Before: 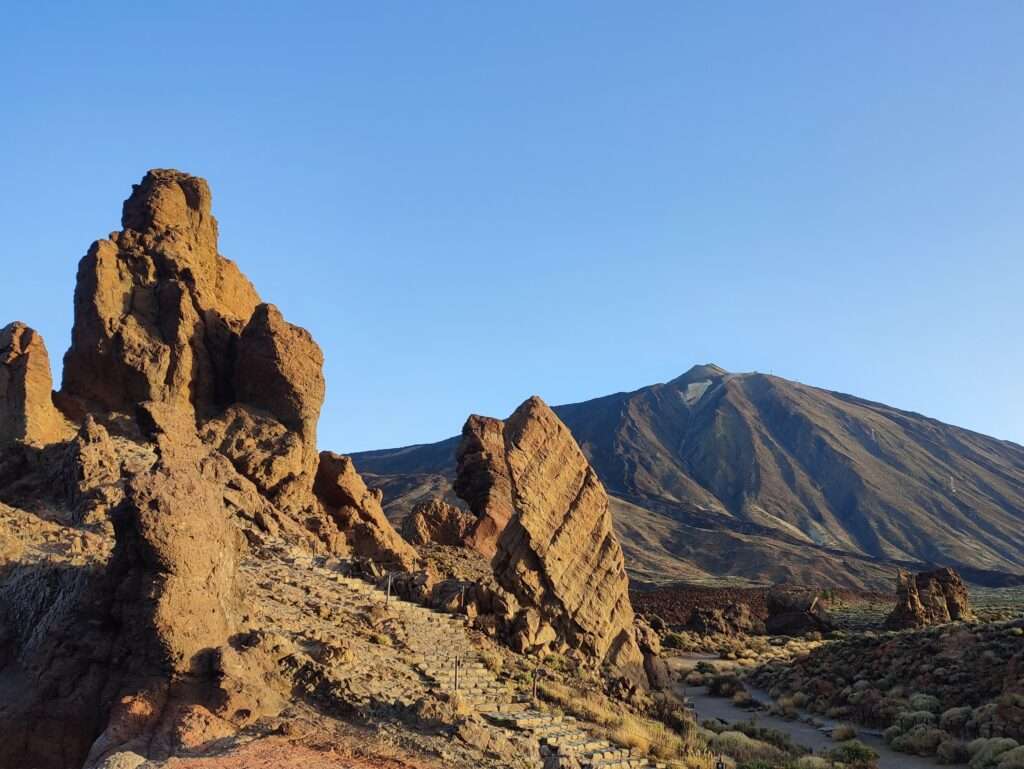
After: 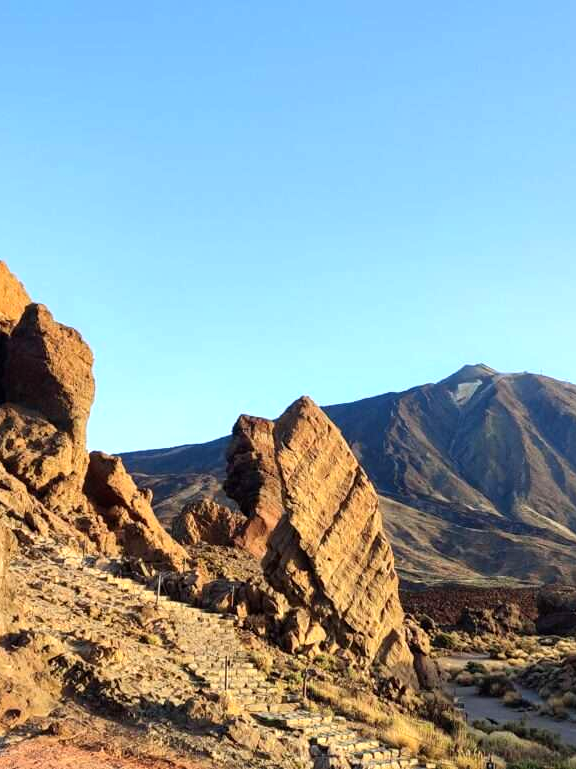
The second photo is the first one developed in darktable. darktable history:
crop and rotate: left 22.516%, right 21.234%
exposure: black level correction 0.031, exposure 0.304 EV
